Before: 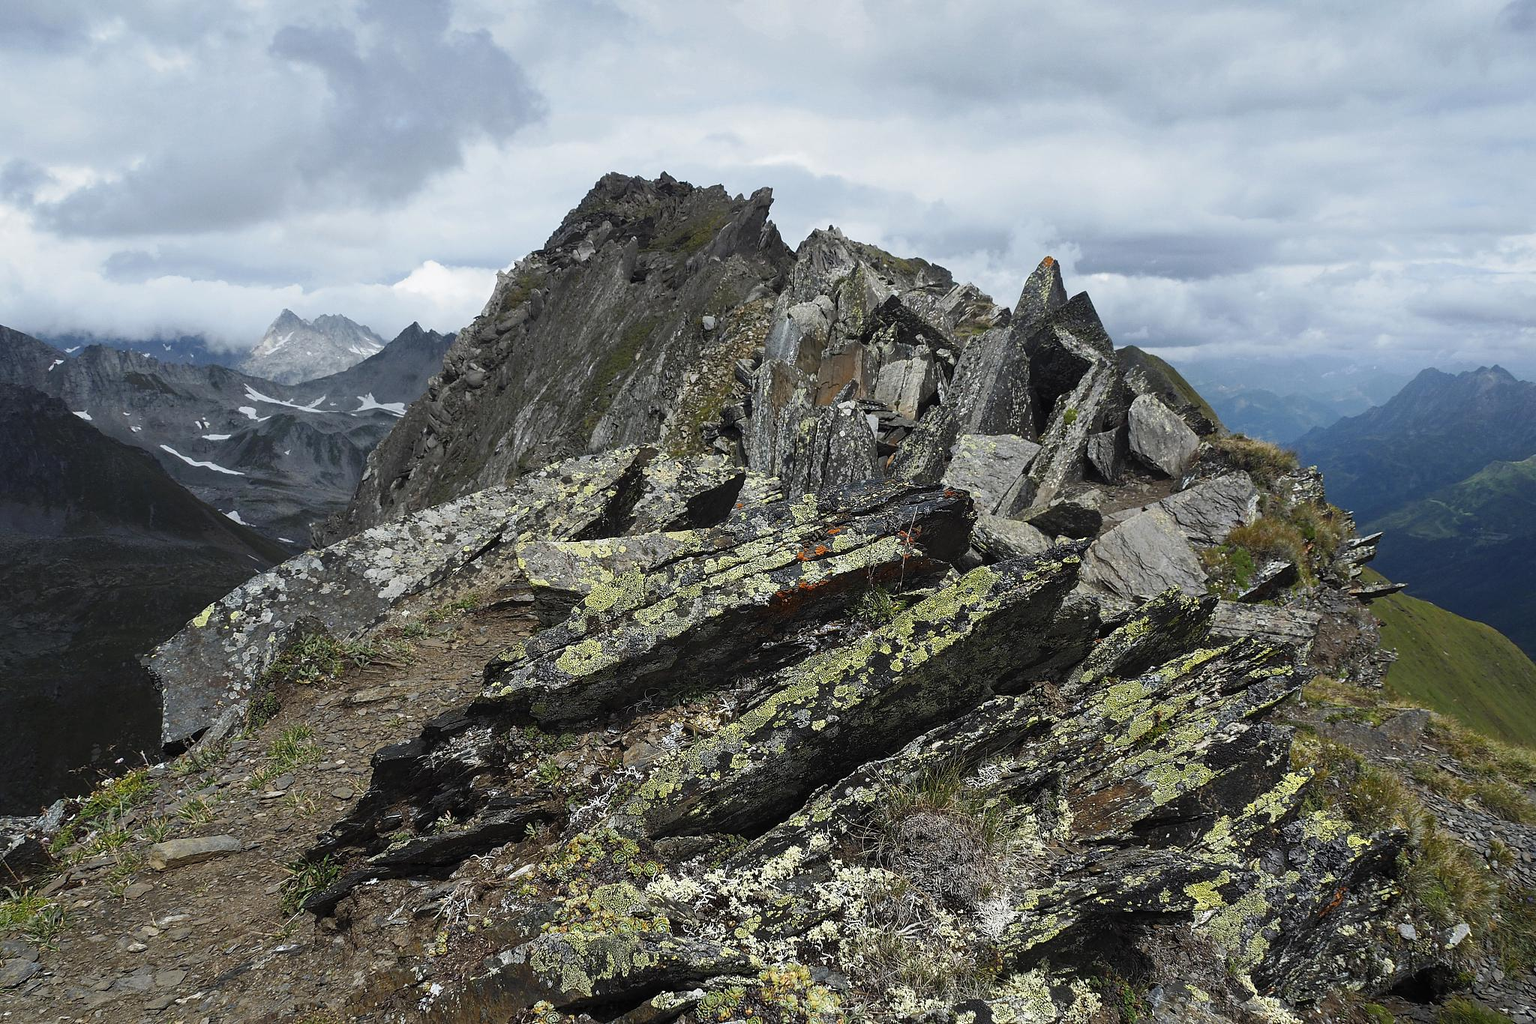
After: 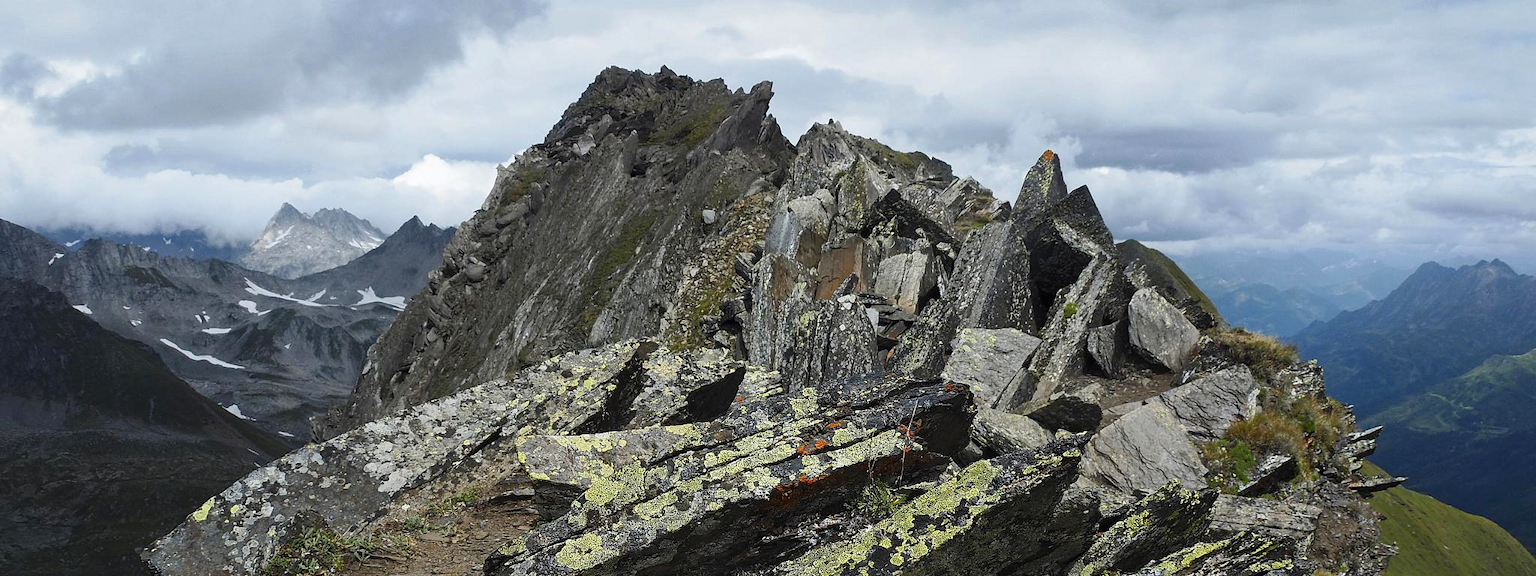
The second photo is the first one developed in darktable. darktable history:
contrast brightness saturation: saturation 0.129
local contrast: mode bilateral grid, contrast 21, coarseness 51, detail 119%, midtone range 0.2
crop and rotate: top 10.411%, bottom 33.362%
